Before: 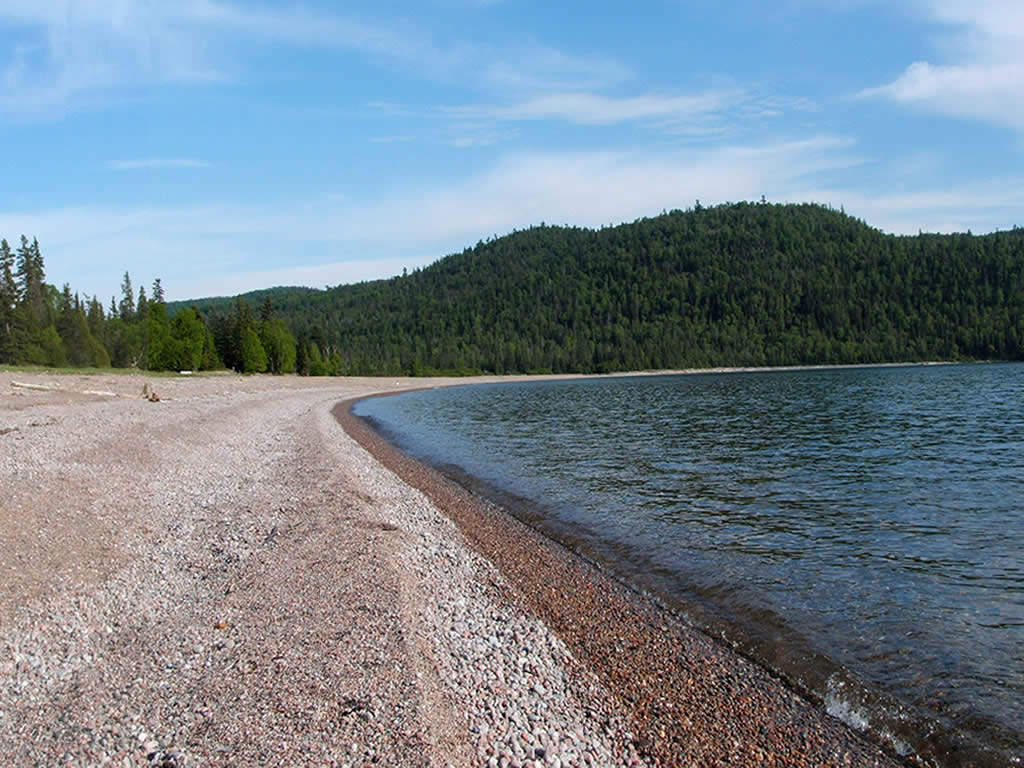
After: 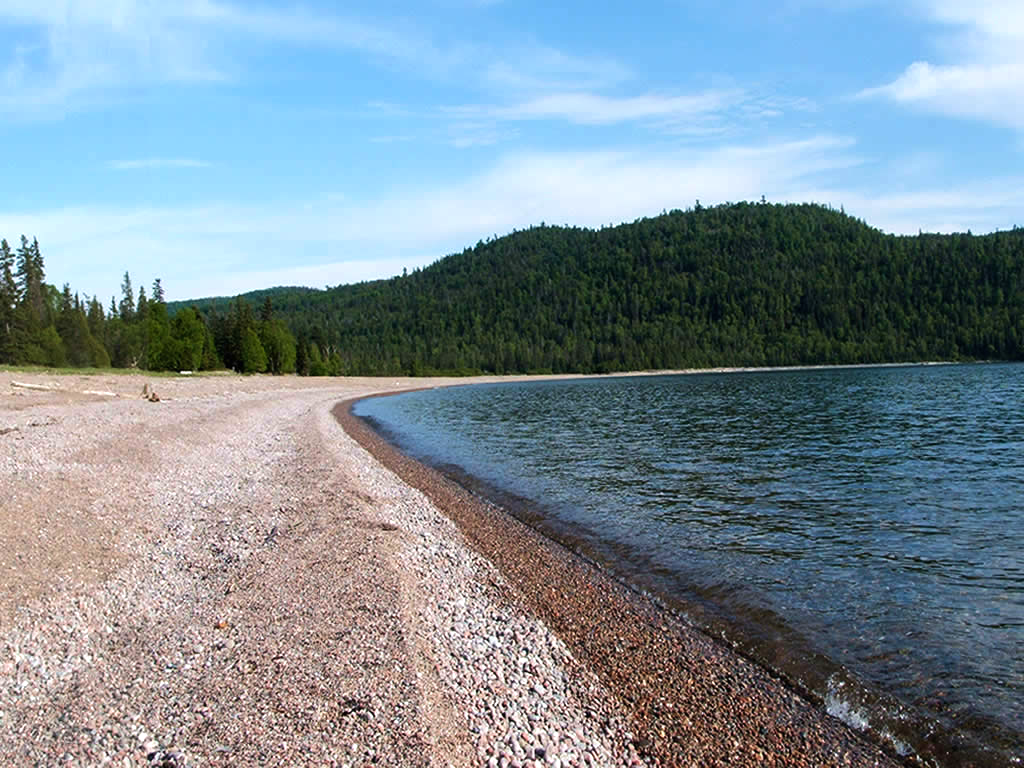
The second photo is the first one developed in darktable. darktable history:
velvia: on, module defaults
tone equalizer: -8 EV -0.417 EV, -7 EV -0.389 EV, -6 EV -0.333 EV, -5 EV -0.222 EV, -3 EV 0.222 EV, -2 EV 0.333 EV, -1 EV 0.389 EV, +0 EV 0.417 EV, edges refinement/feathering 500, mask exposure compensation -1.57 EV, preserve details no
